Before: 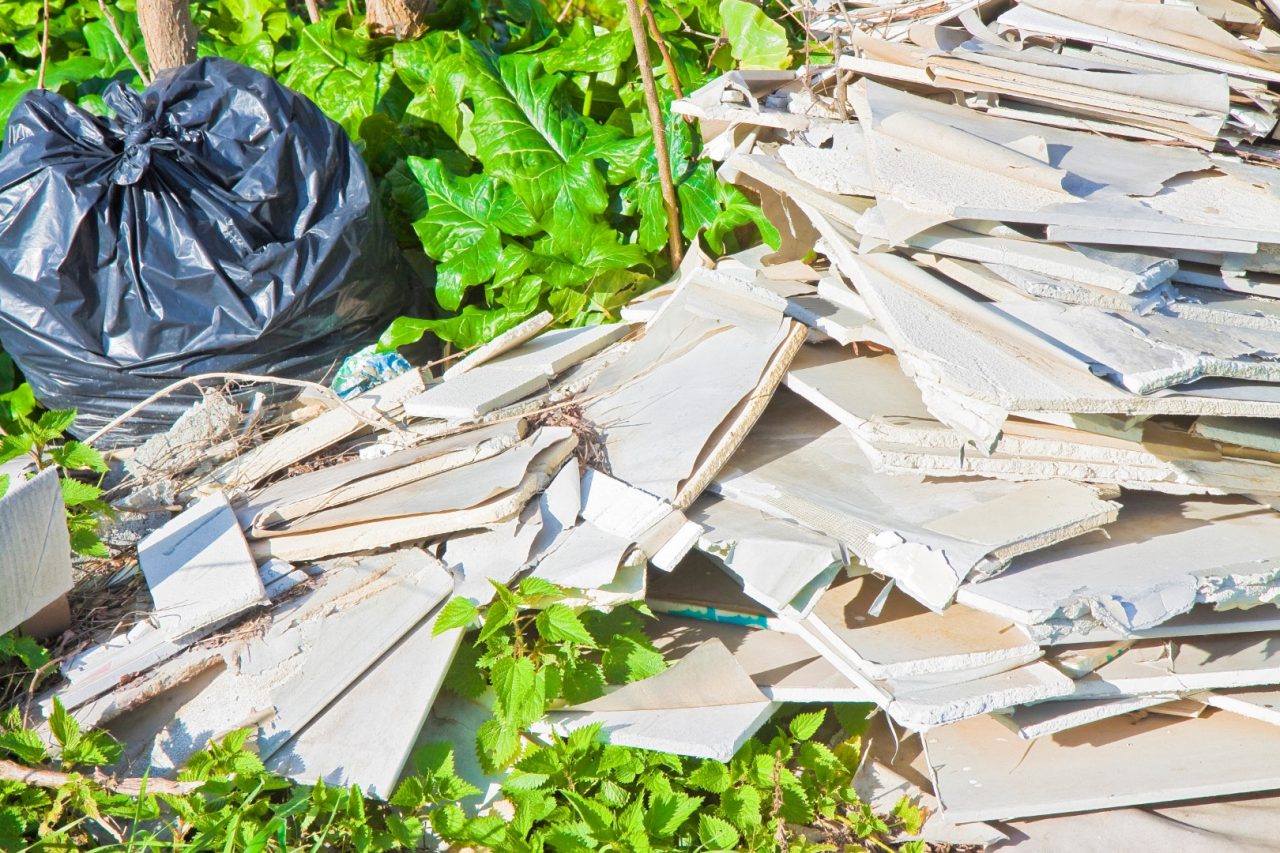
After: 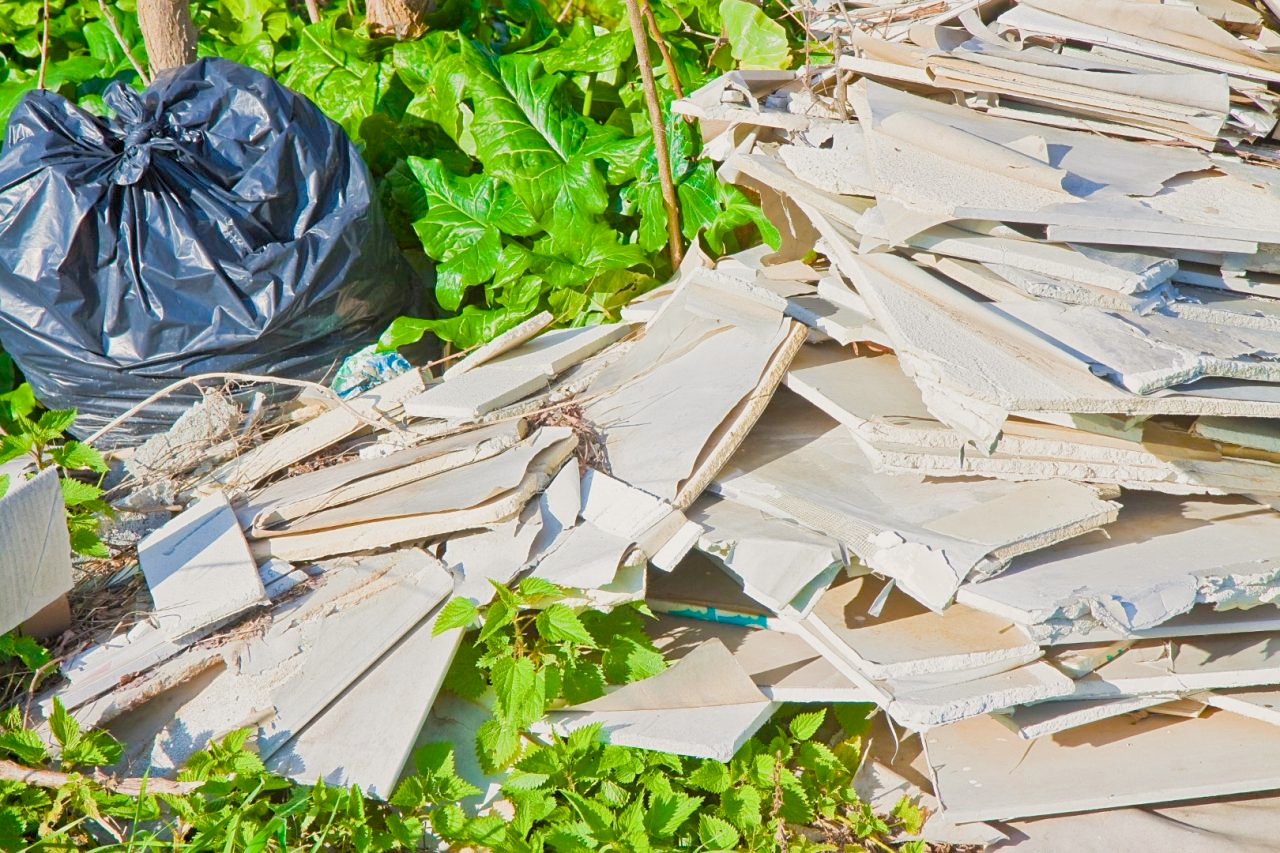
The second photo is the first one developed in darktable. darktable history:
color balance rgb: shadows lift › chroma 1%, shadows lift › hue 113°, highlights gain › chroma 0.2%, highlights gain › hue 333°, perceptual saturation grading › global saturation 20%, perceptual saturation grading › highlights -25%, perceptual saturation grading › shadows 25%, contrast -10%
color correction: highlights b* 3
sharpen: amount 0.2
